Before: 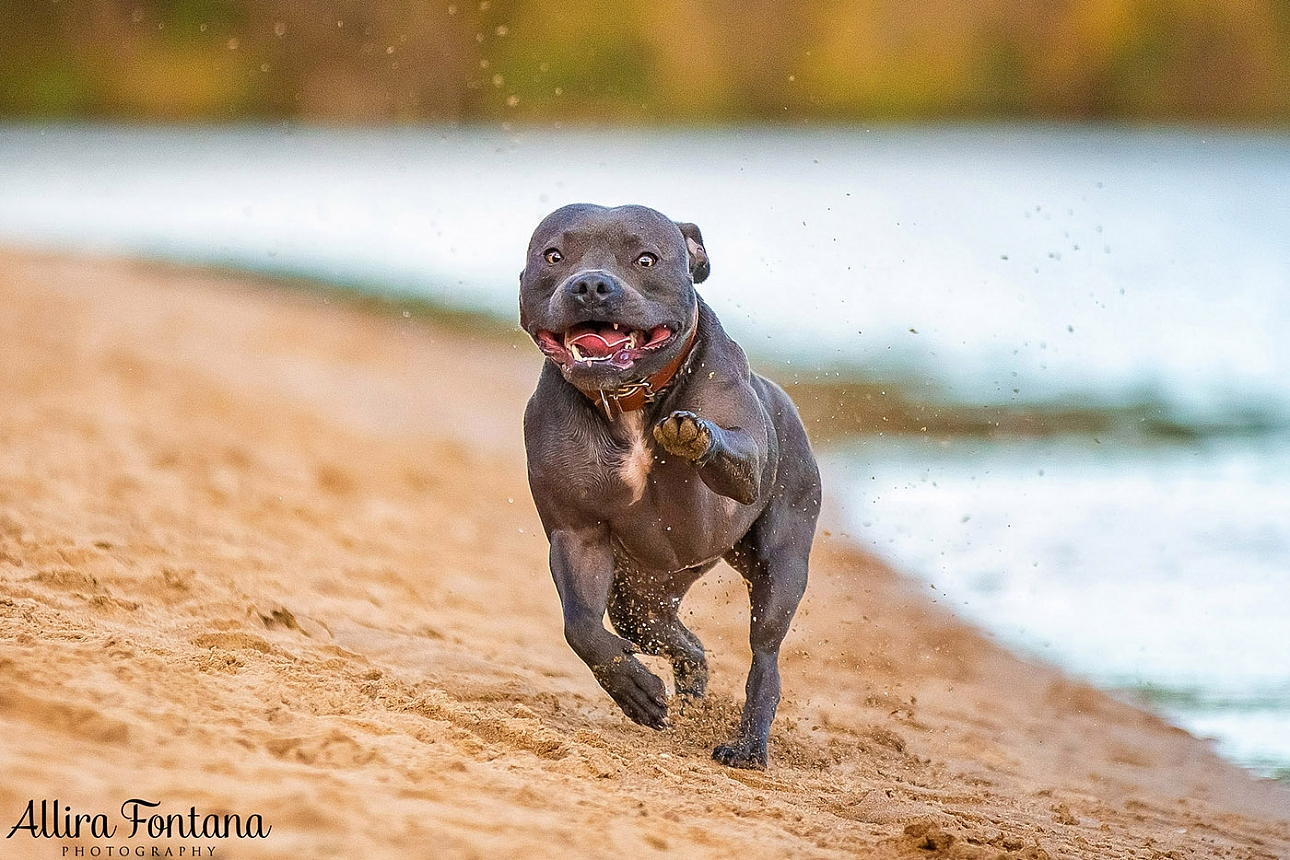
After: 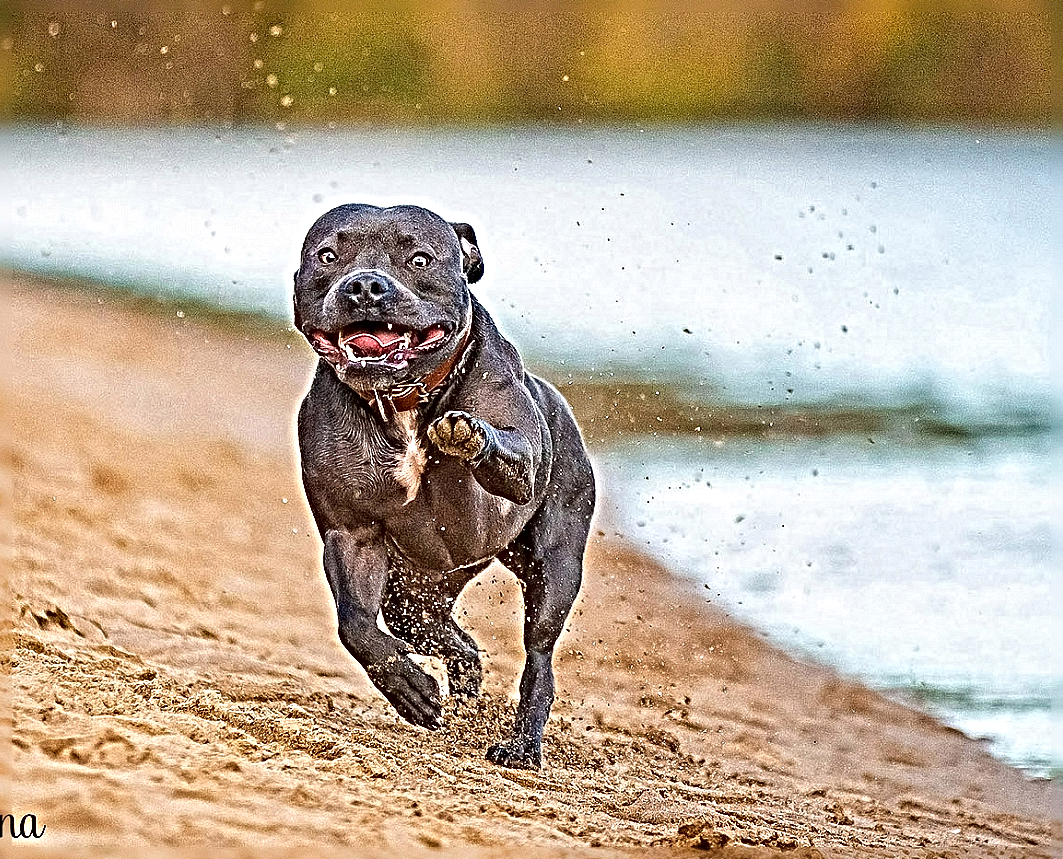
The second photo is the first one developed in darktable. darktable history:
sharpen: radius 6.3, amount 1.8, threshold 0
crop: left 17.582%, bottom 0.031%
local contrast: mode bilateral grid, contrast 20, coarseness 50, detail 120%, midtone range 0.2
